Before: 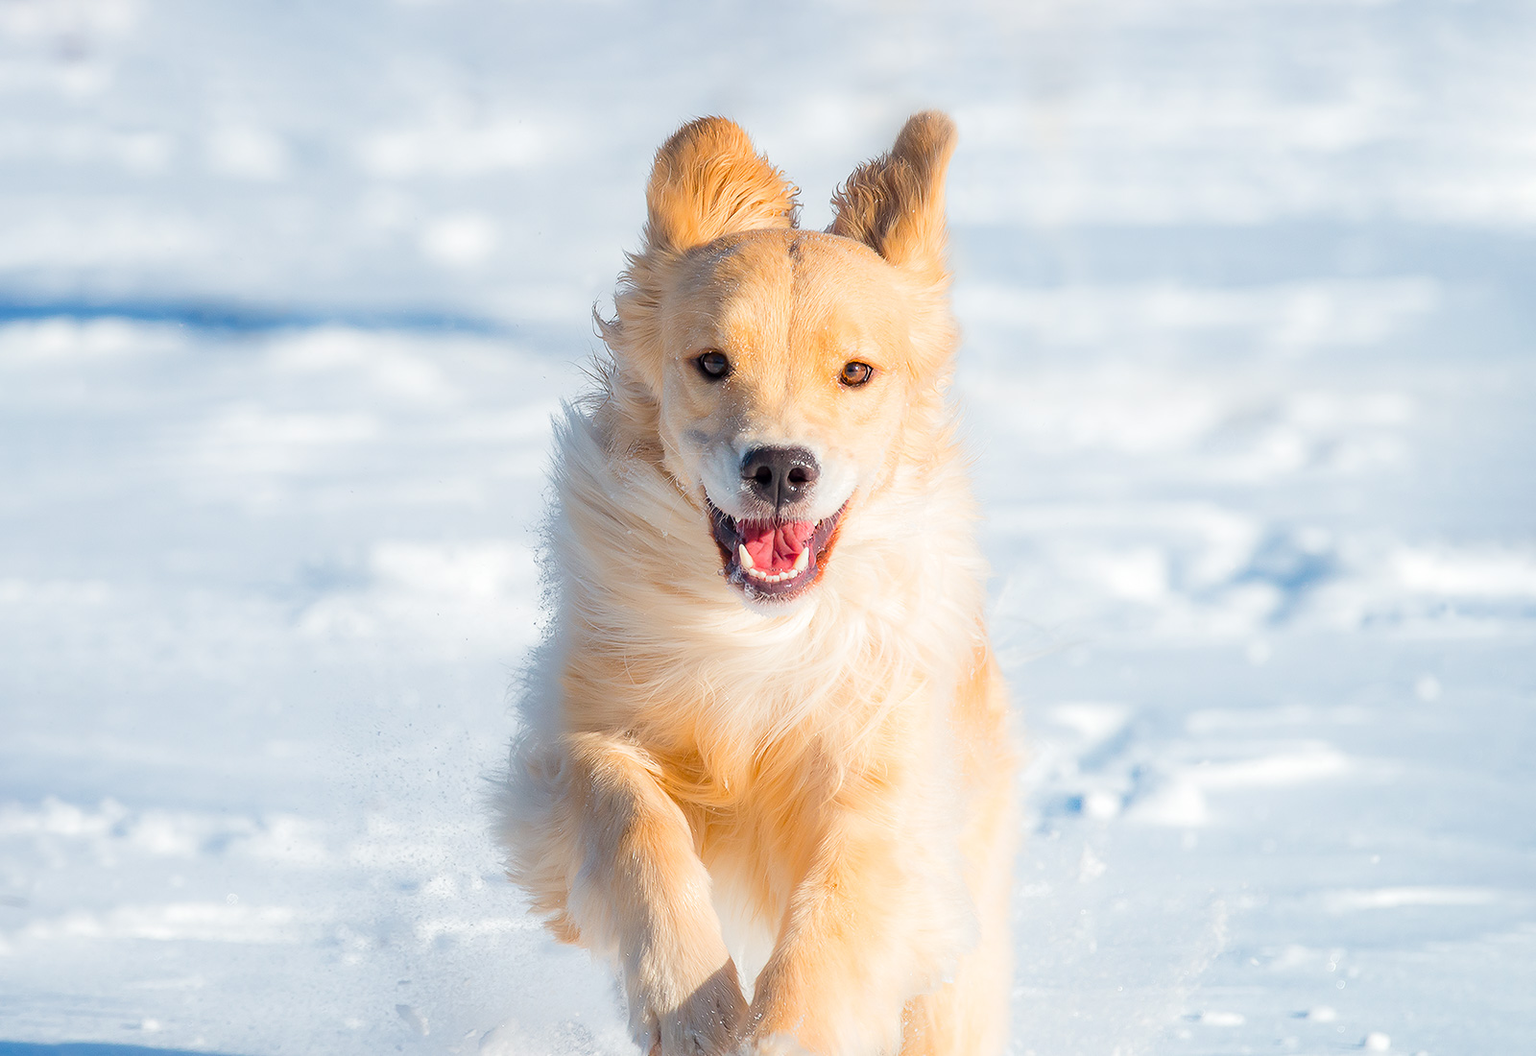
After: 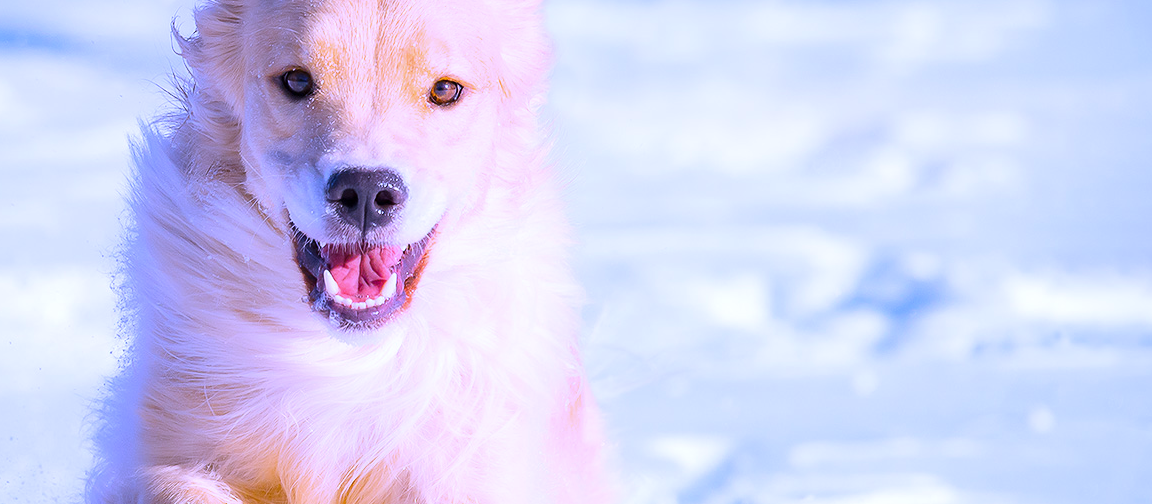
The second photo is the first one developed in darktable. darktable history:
crop and rotate: left 27.938%, top 27.046%, bottom 27.046%
white balance: red 0.98, blue 1.61
